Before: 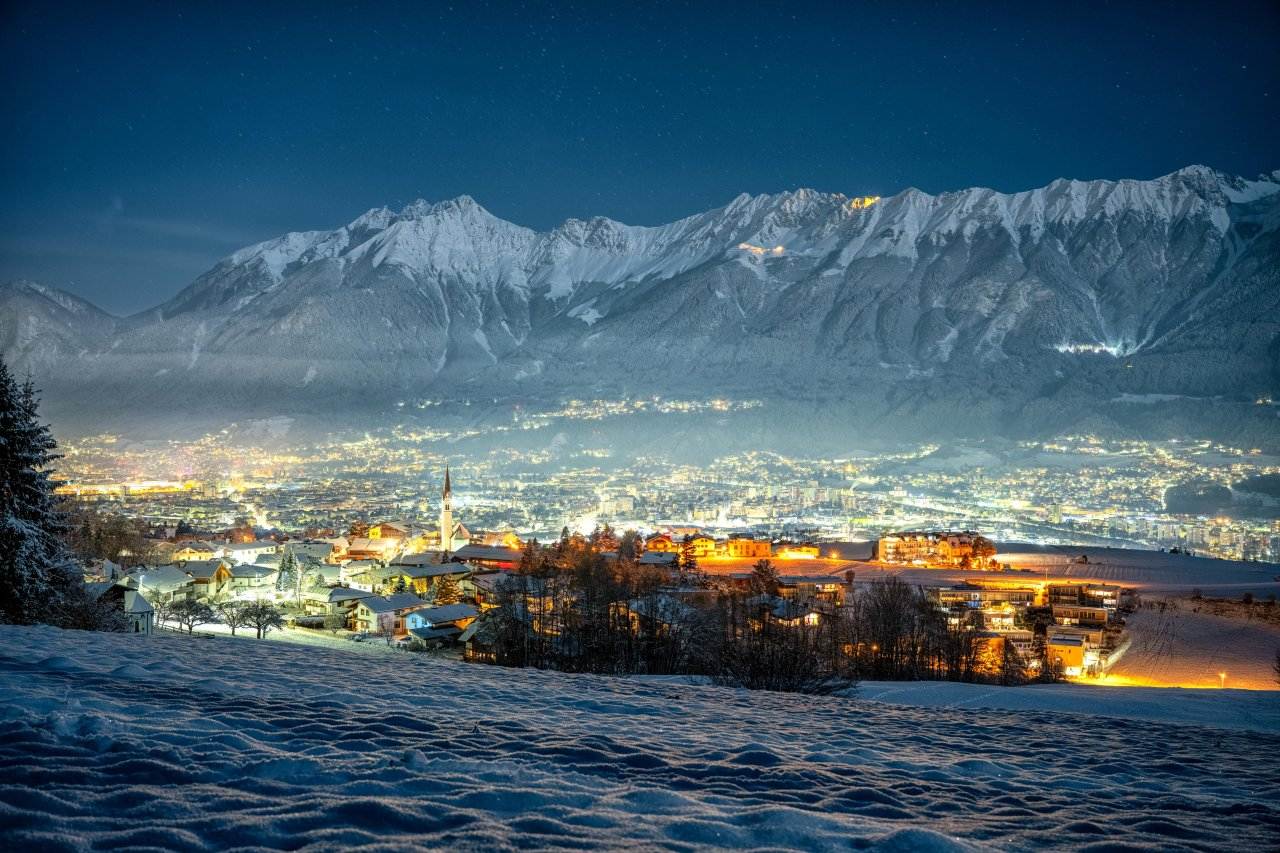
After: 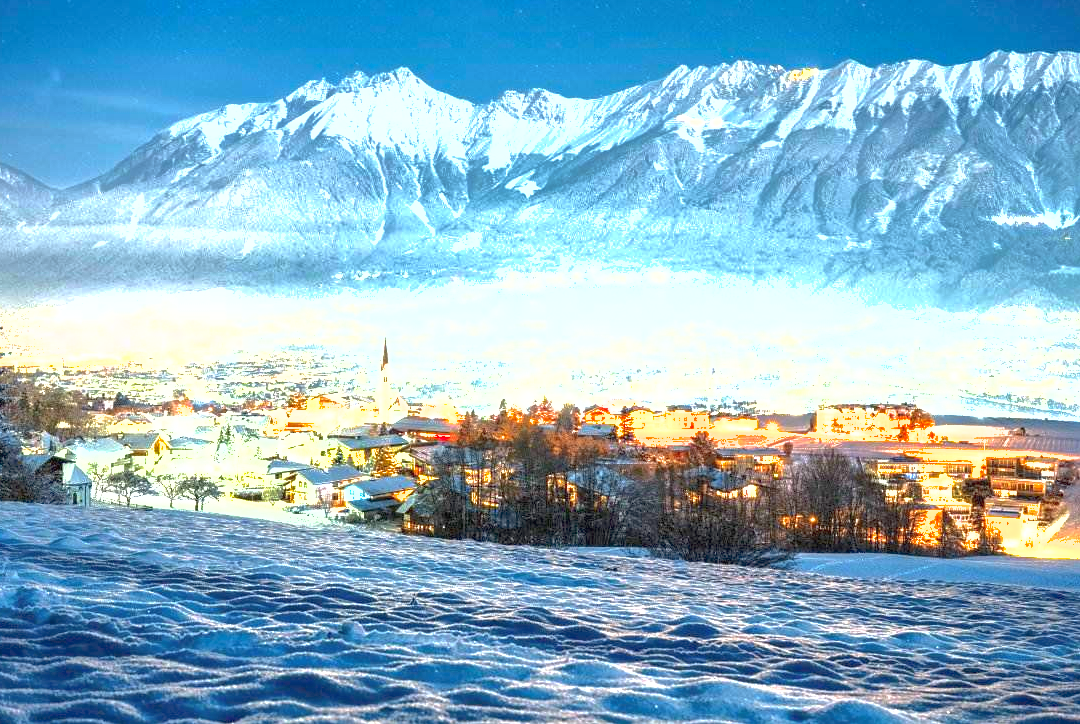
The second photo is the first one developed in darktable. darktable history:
shadows and highlights: on, module defaults
crop and rotate: left 4.887%, top 15.087%, right 10.689%
levels: mode automatic
exposure: black level correction 0, exposure 2.114 EV, compensate highlight preservation false
